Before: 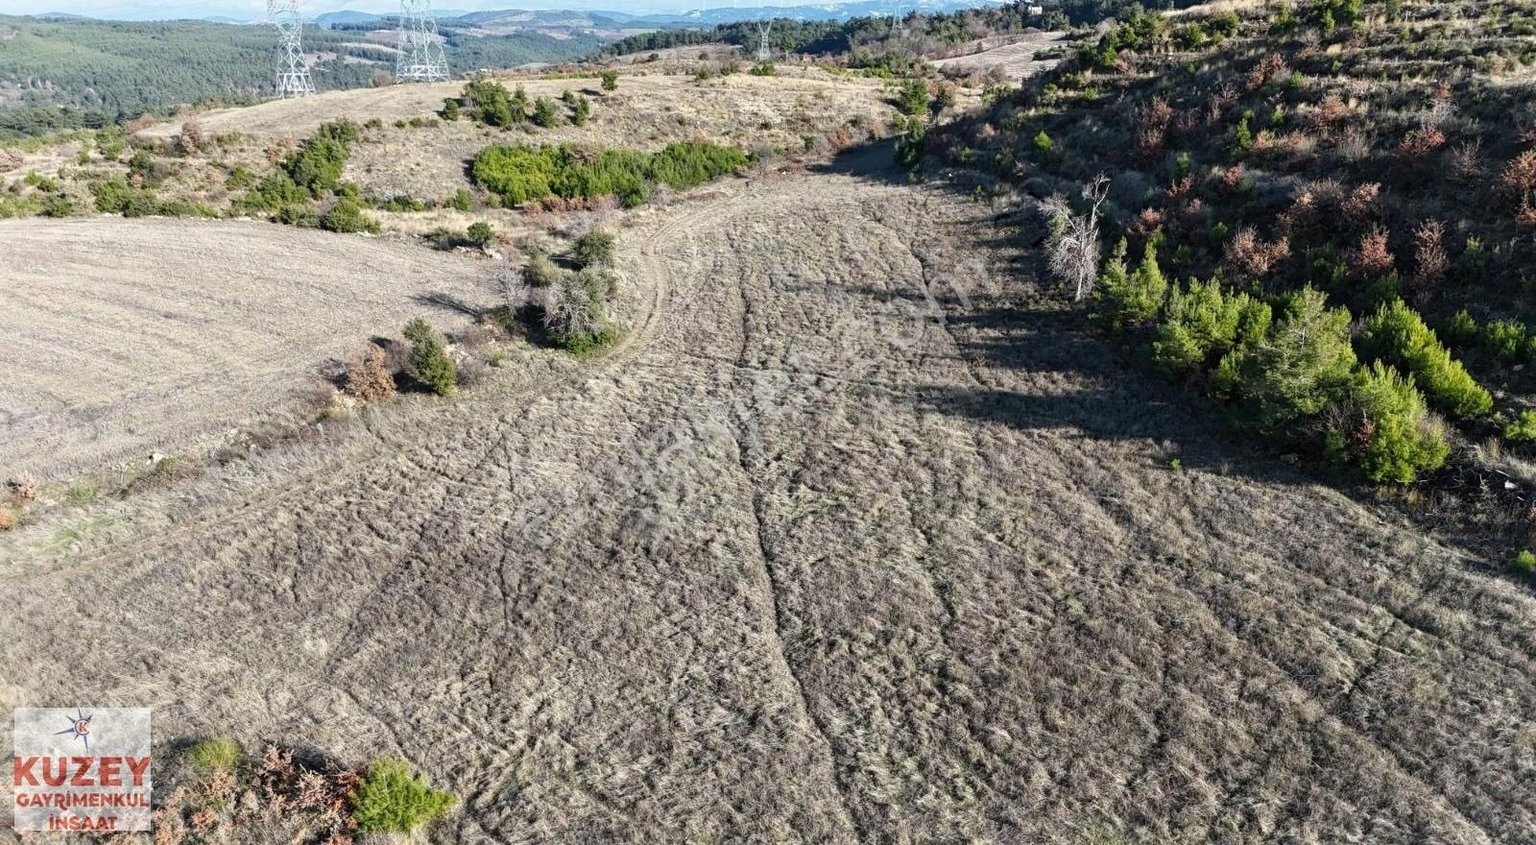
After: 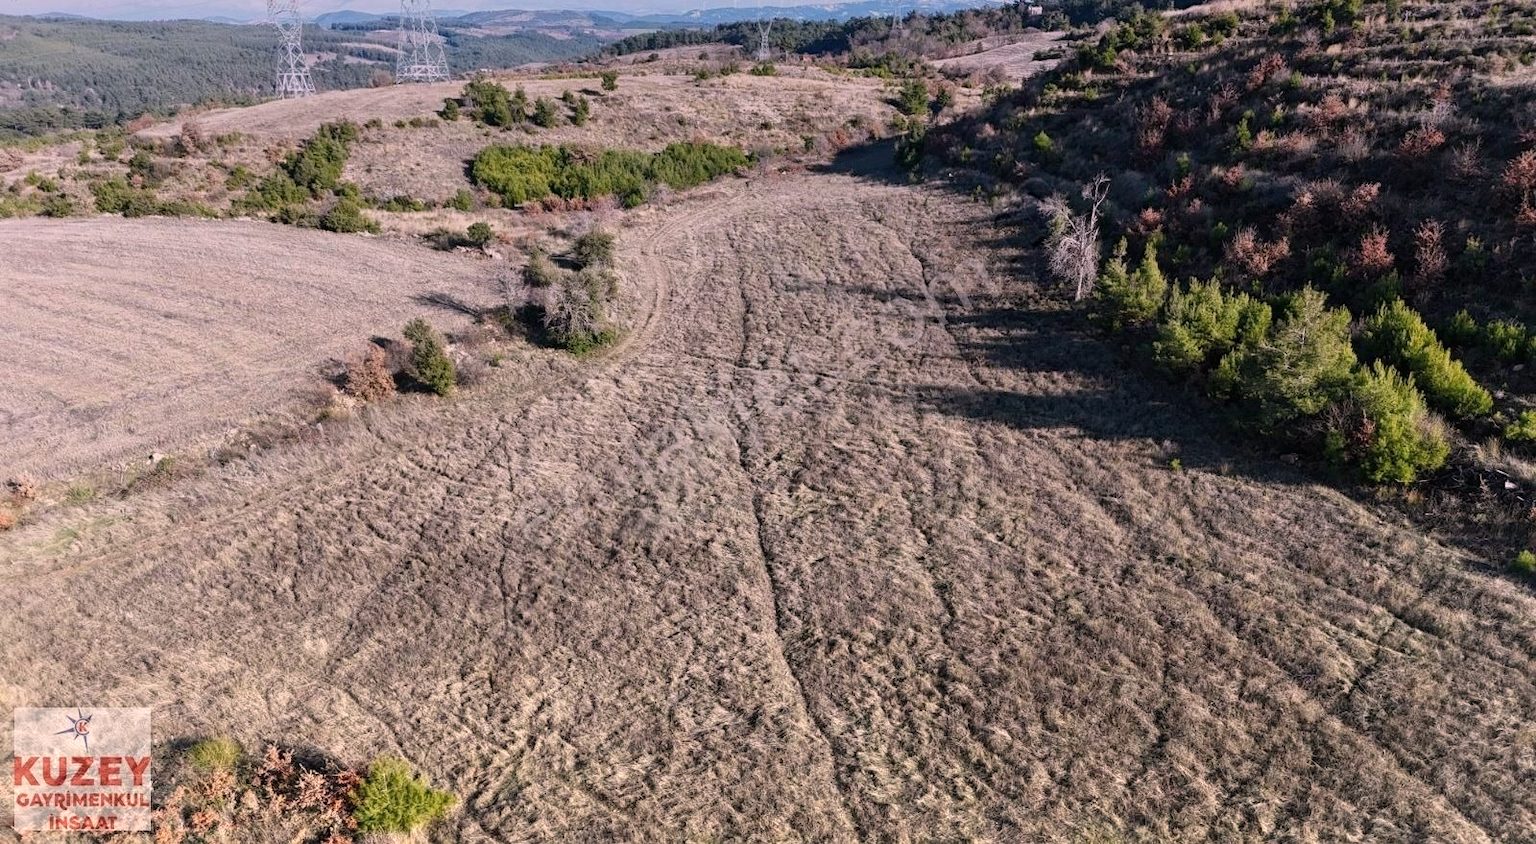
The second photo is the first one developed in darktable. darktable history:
graduated density: hue 238.83°, saturation 50%
white balance: red 1.127, blue 0.943
